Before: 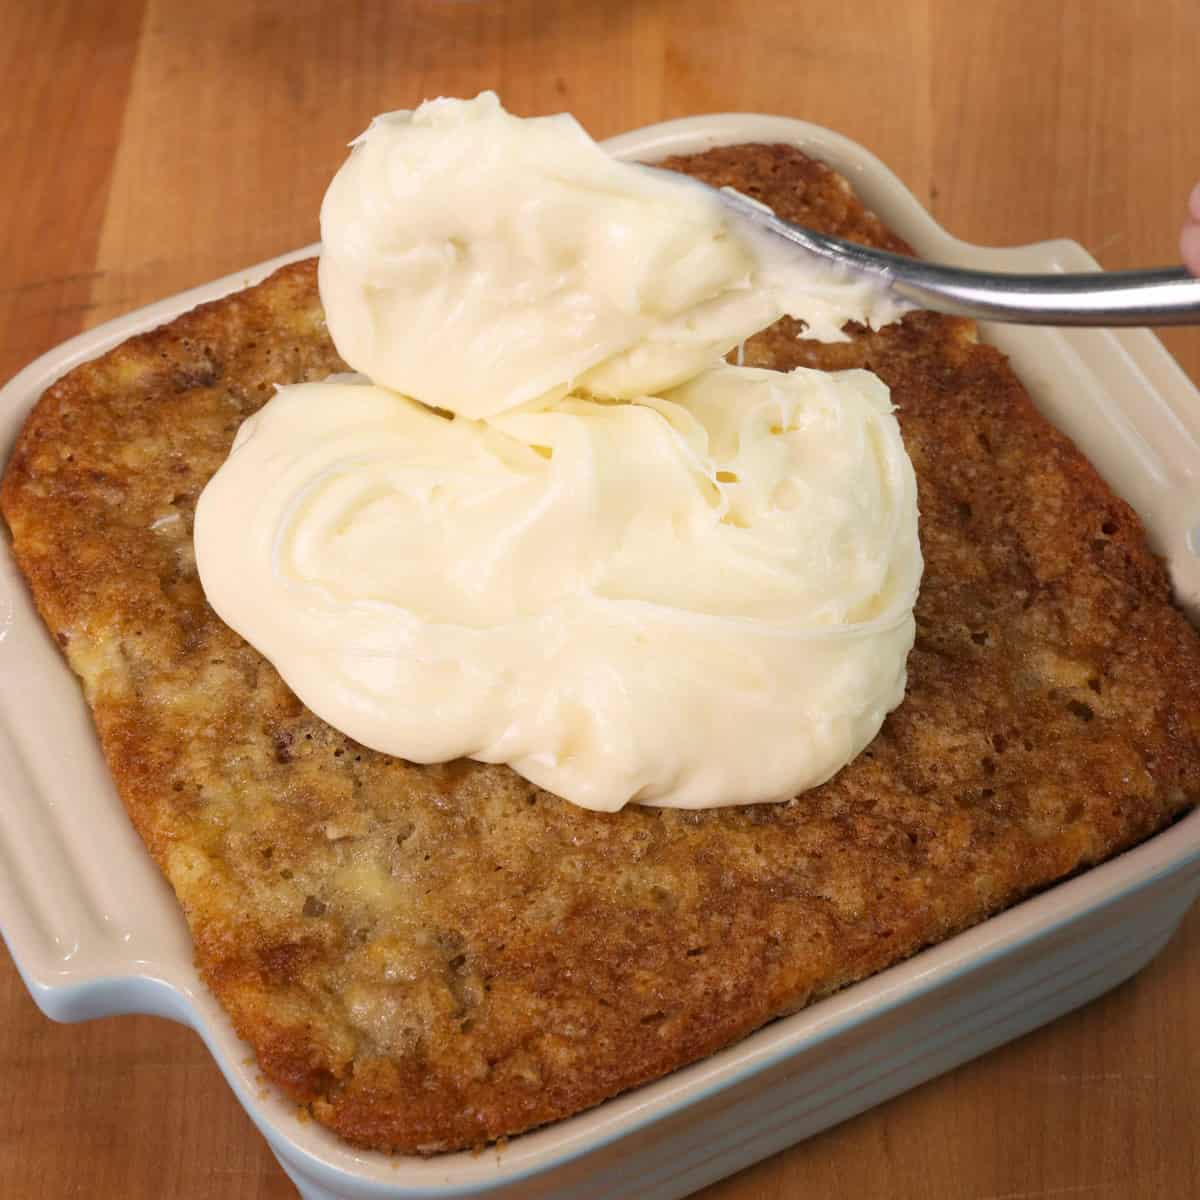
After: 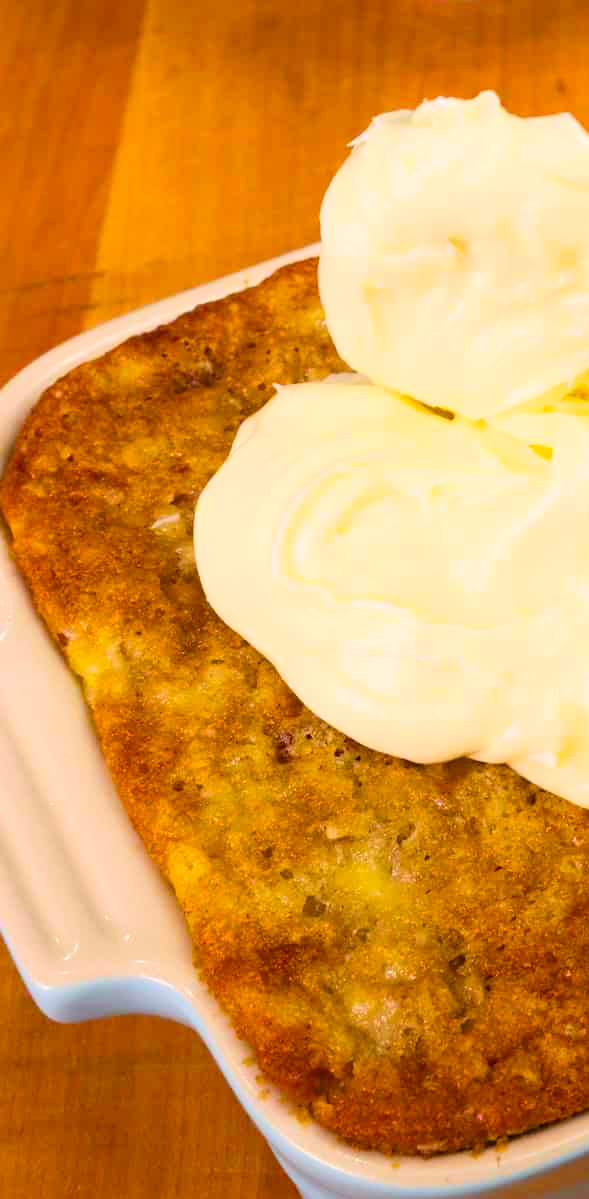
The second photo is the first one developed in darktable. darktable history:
color balance rgb: linear chroma grading › global chroma 10%, perceptual saturation grading › global saturation 30%, global vibrance 10%
crop and rotate: left 0%, top 0%, right 50.845%
contrast brightness saturation: contrast 0.2, brightness 0.16, saturation 0.22
